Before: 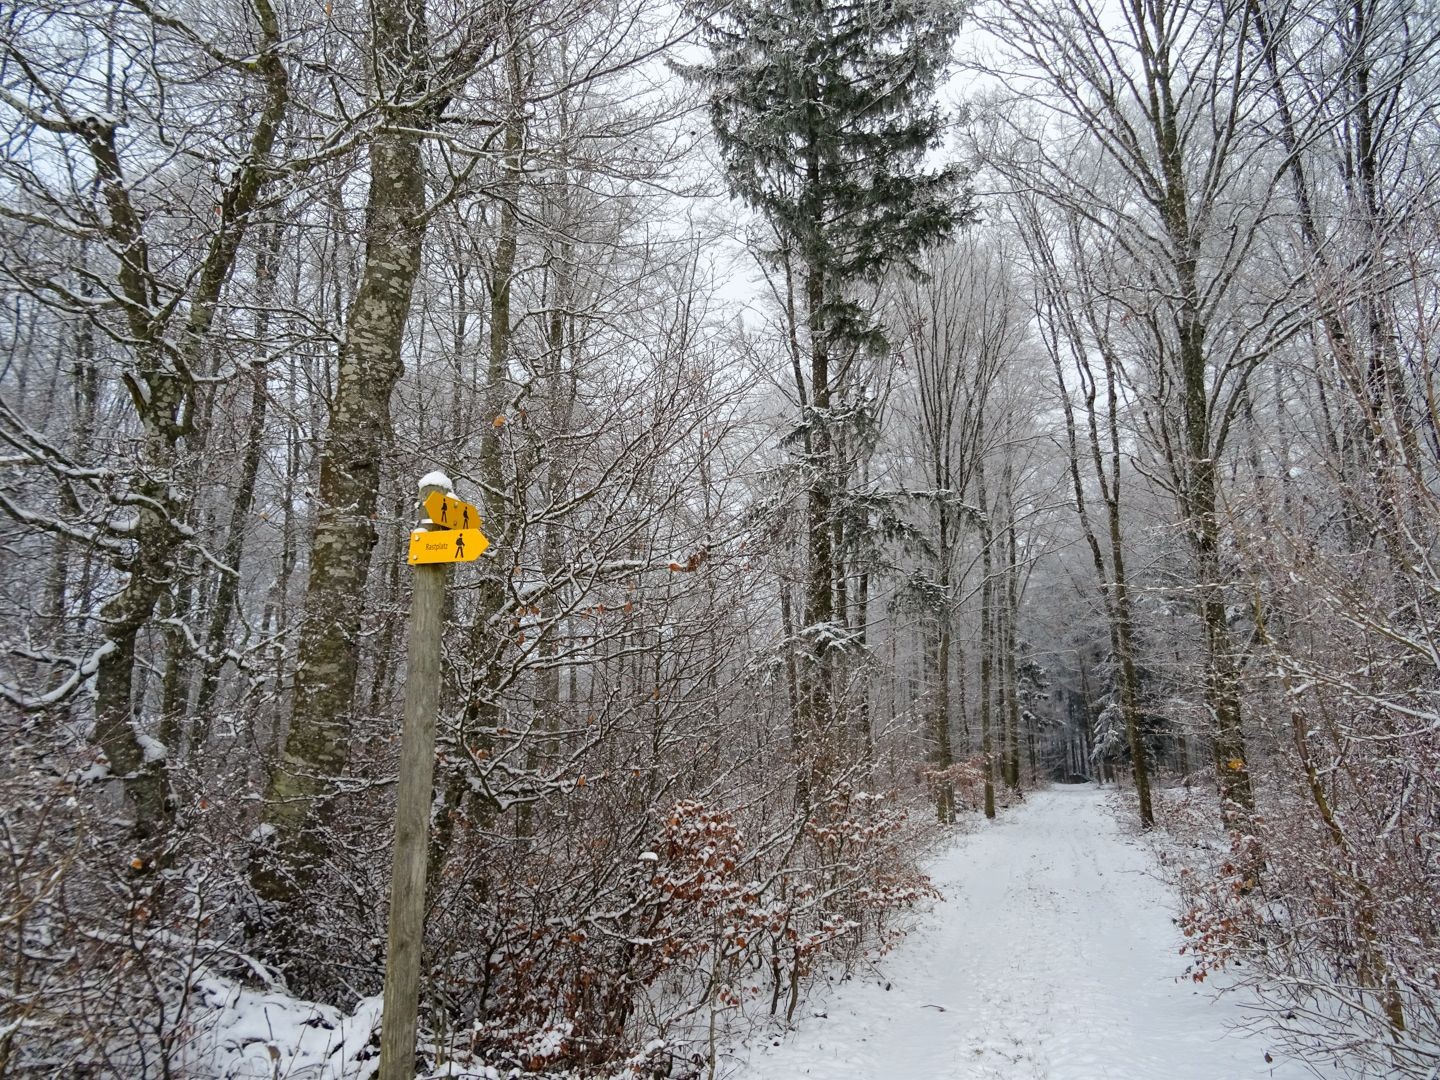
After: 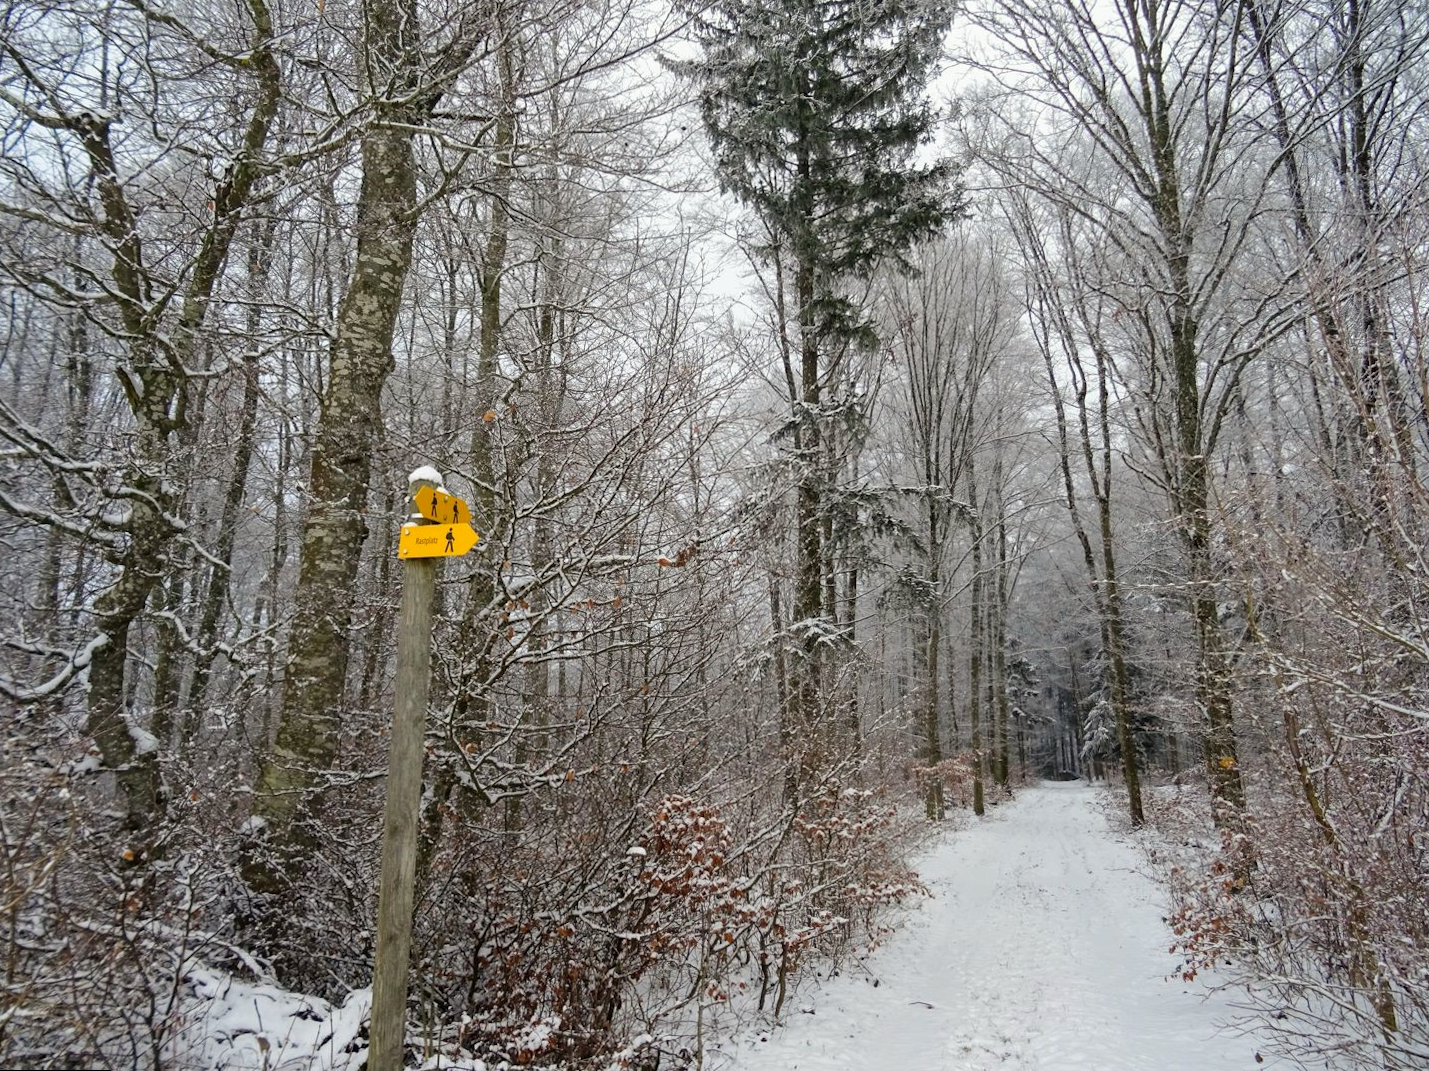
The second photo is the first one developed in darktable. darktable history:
rotate and perspective: rotation 0.192°, lens shift (horizontal) -0.015, crop left 0.005, crop right 0.996, crop top 0.006, crop bottom 0.99
color correction: highlights b* 3
